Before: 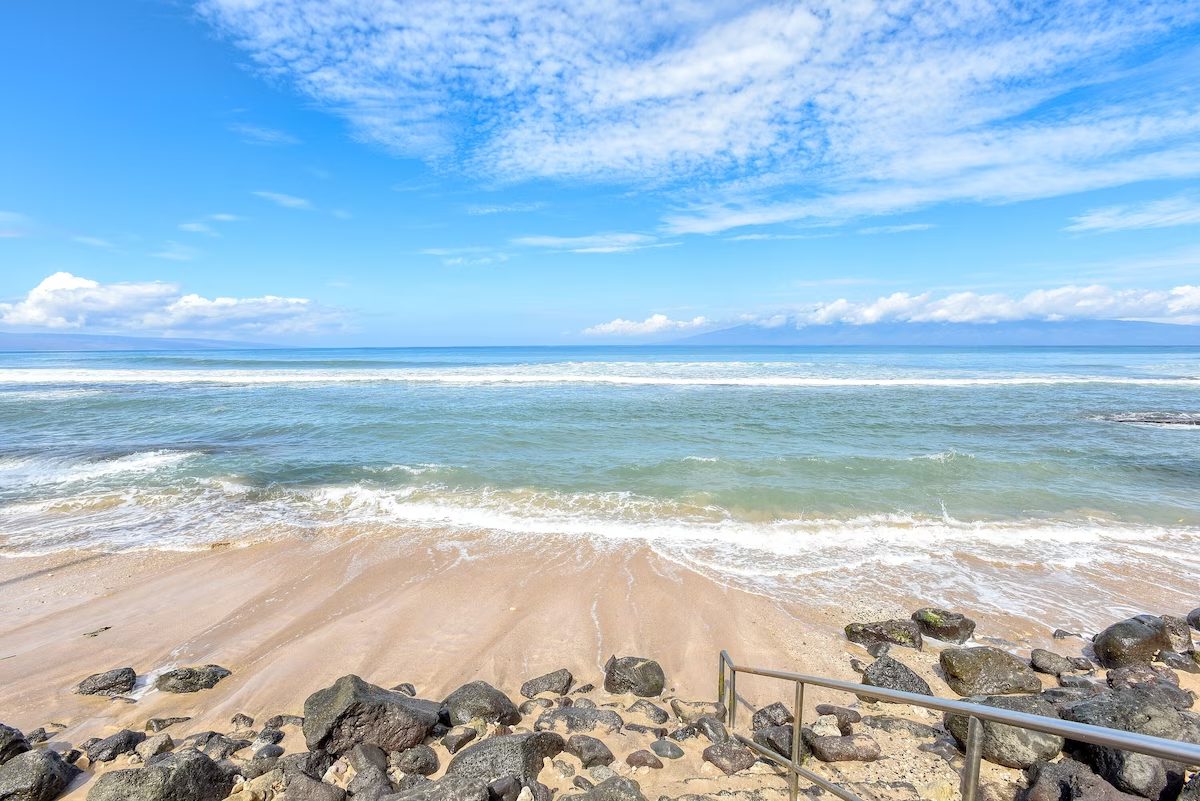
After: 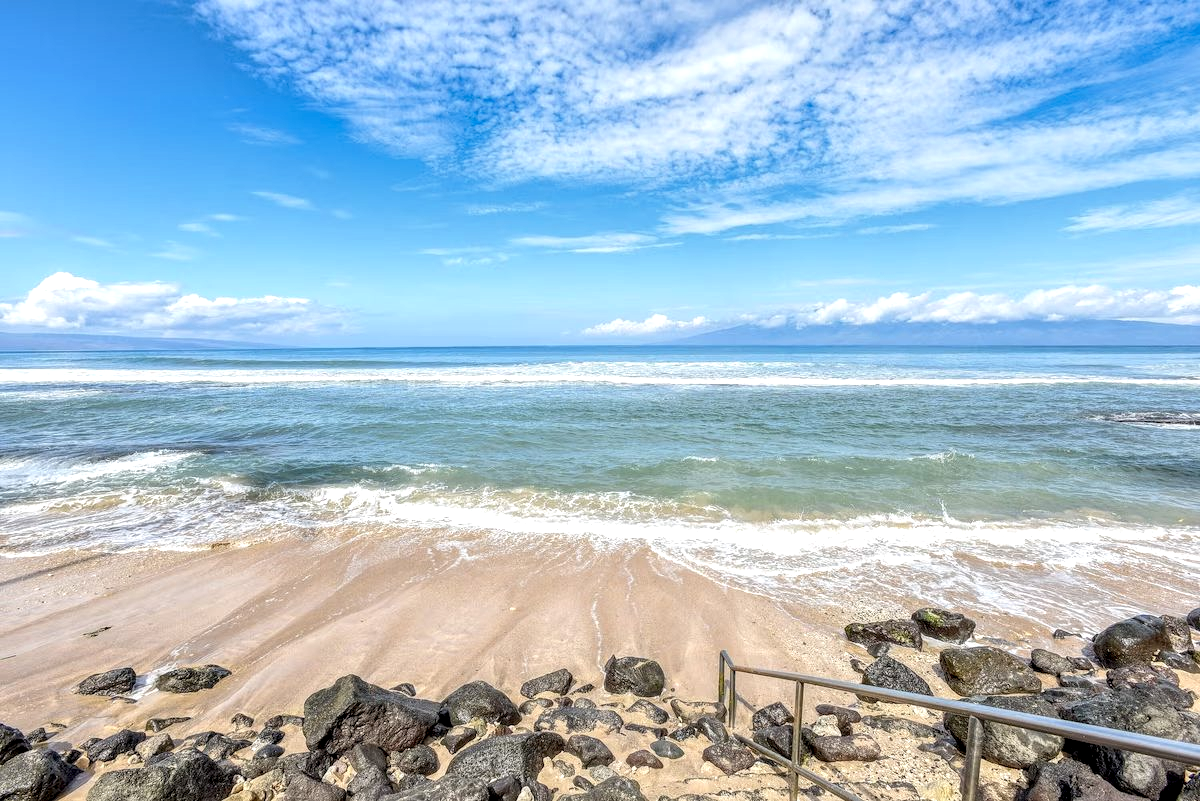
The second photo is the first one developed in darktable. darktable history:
tone equalizer: on, module defaults
local contrast: detail 150%
